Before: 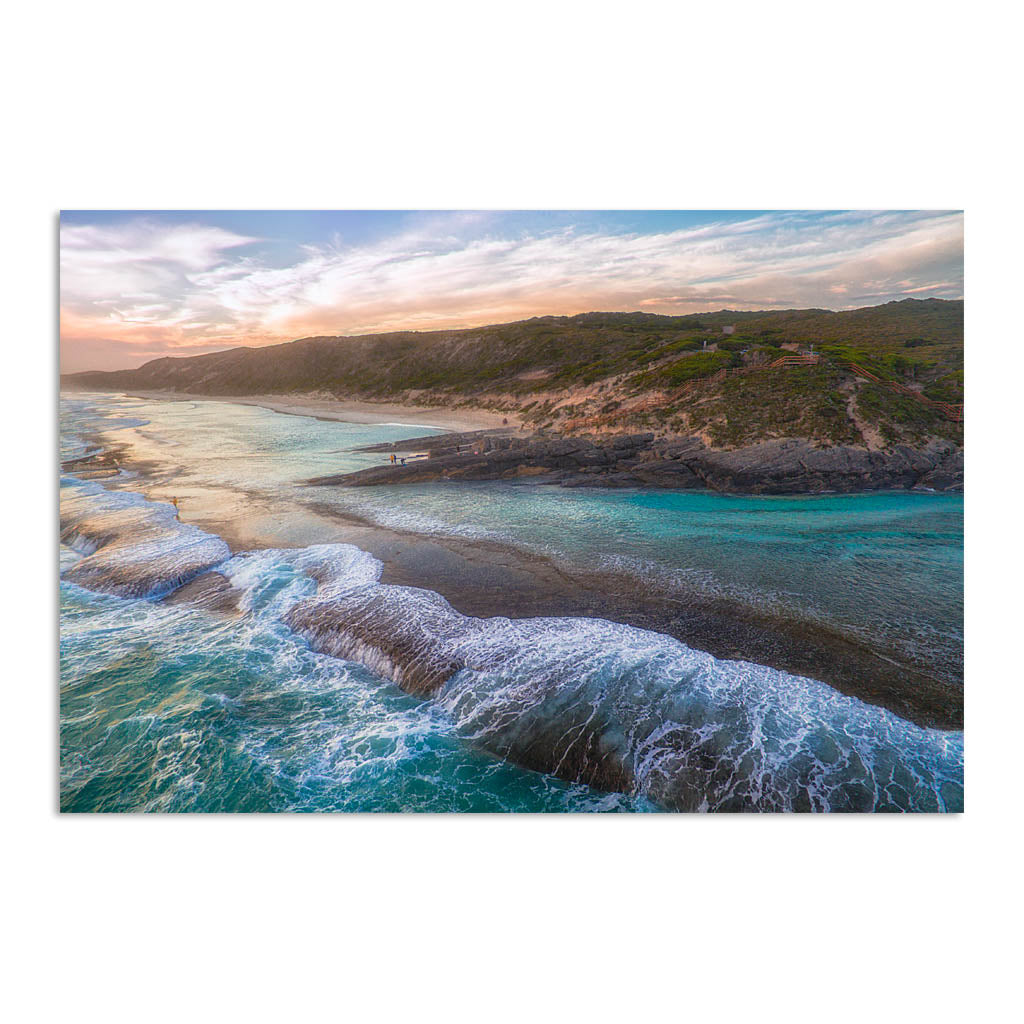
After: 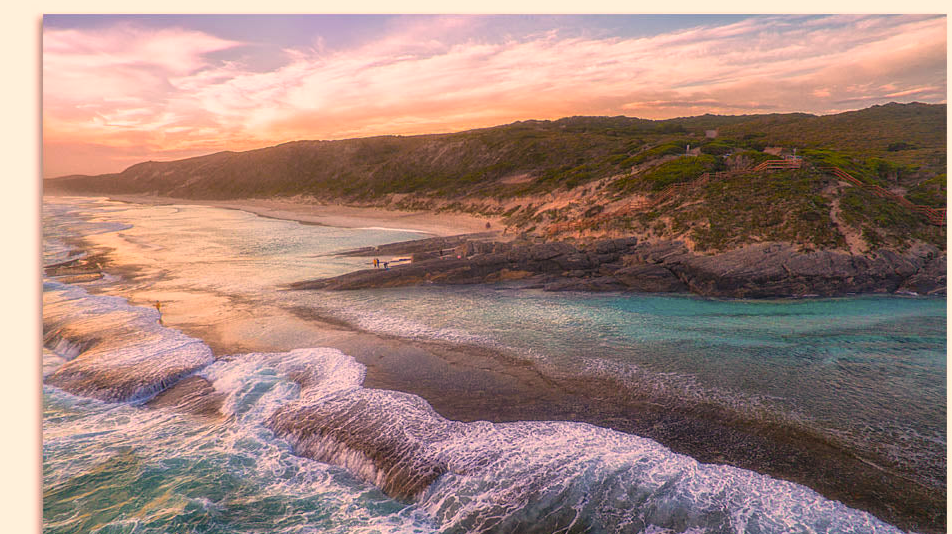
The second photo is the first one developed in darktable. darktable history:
crop: left 1.744%, top 19.225%, right 5.069%, bottom 28.357%
color correction: highlights a* 21.16, highlights b* 19.61
